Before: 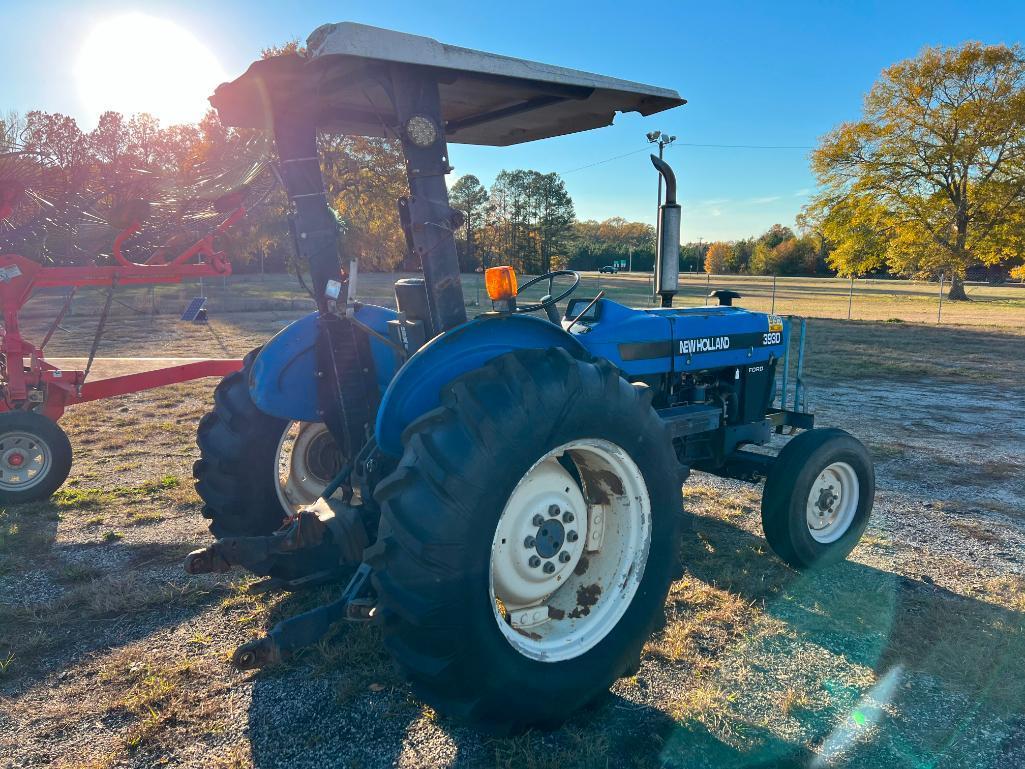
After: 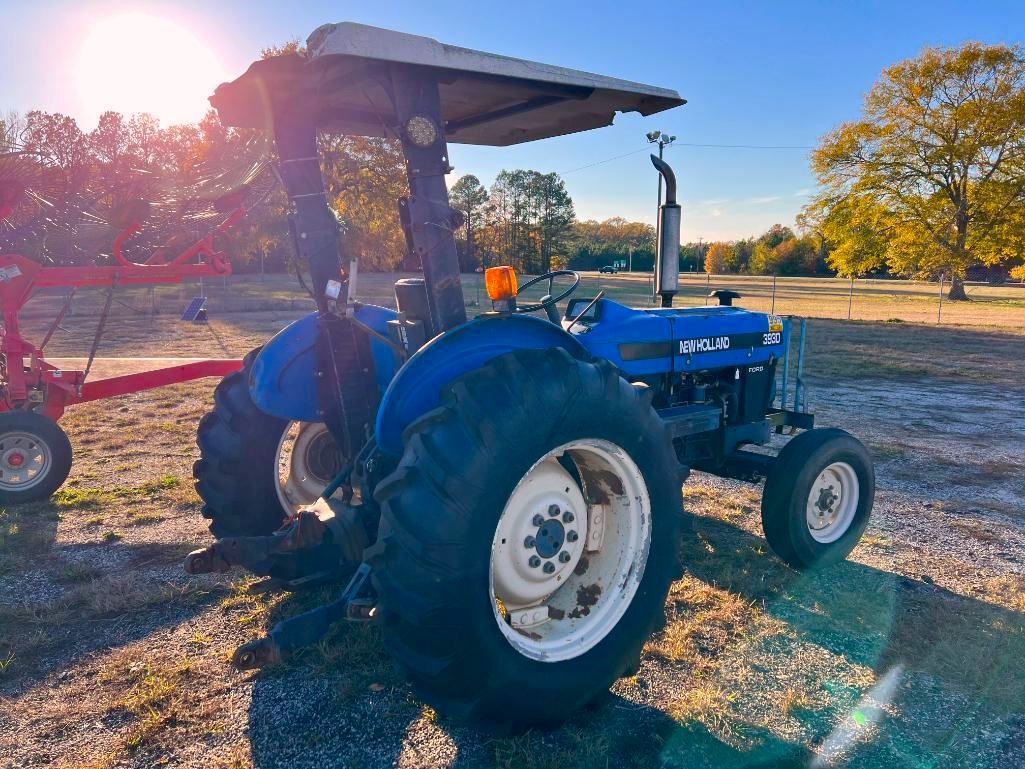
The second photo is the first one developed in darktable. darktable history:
color calibration: gray › normalize channels true, illuminant as shot in camera, x 0.358, y 0.373, temperature 4628.91 K, gamut compression 0.015
color correction: highlights a* 11.32, highlights b* 11.92
color balance rgb: perceptual saturation grading › global saturation 20%, perceptual saturation grading › highlights -25.361%, perceptual saturation grading › shadows 24.501%
